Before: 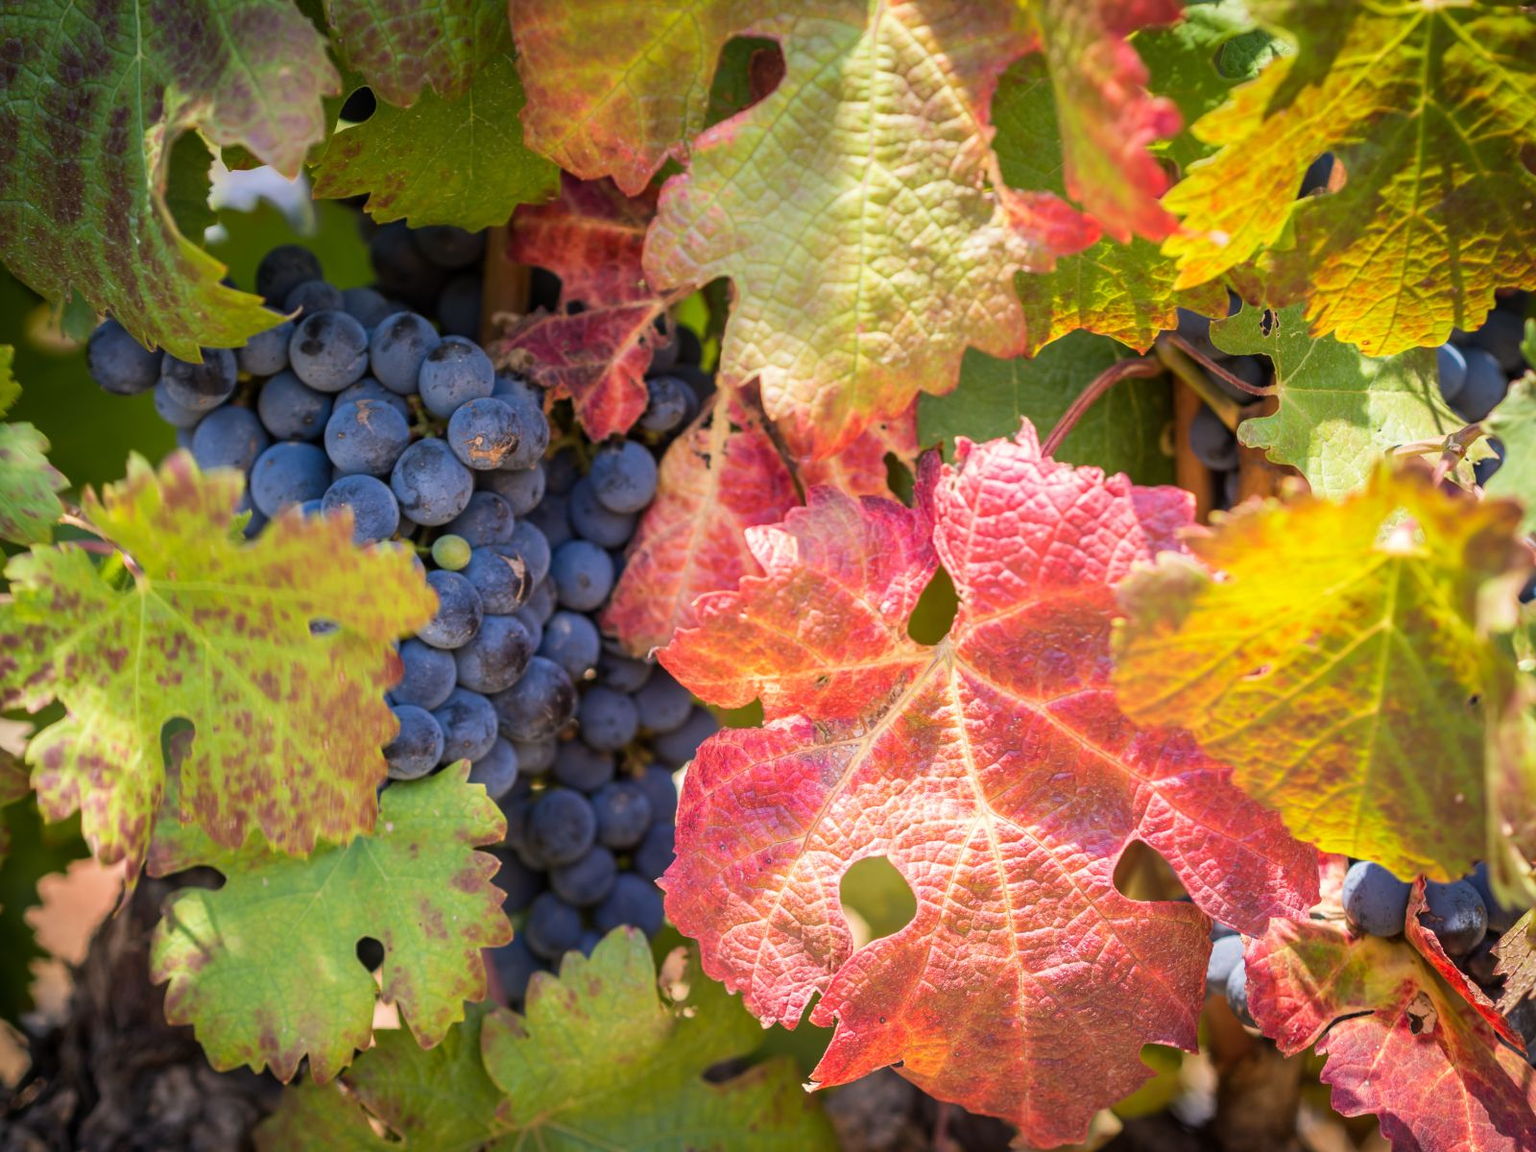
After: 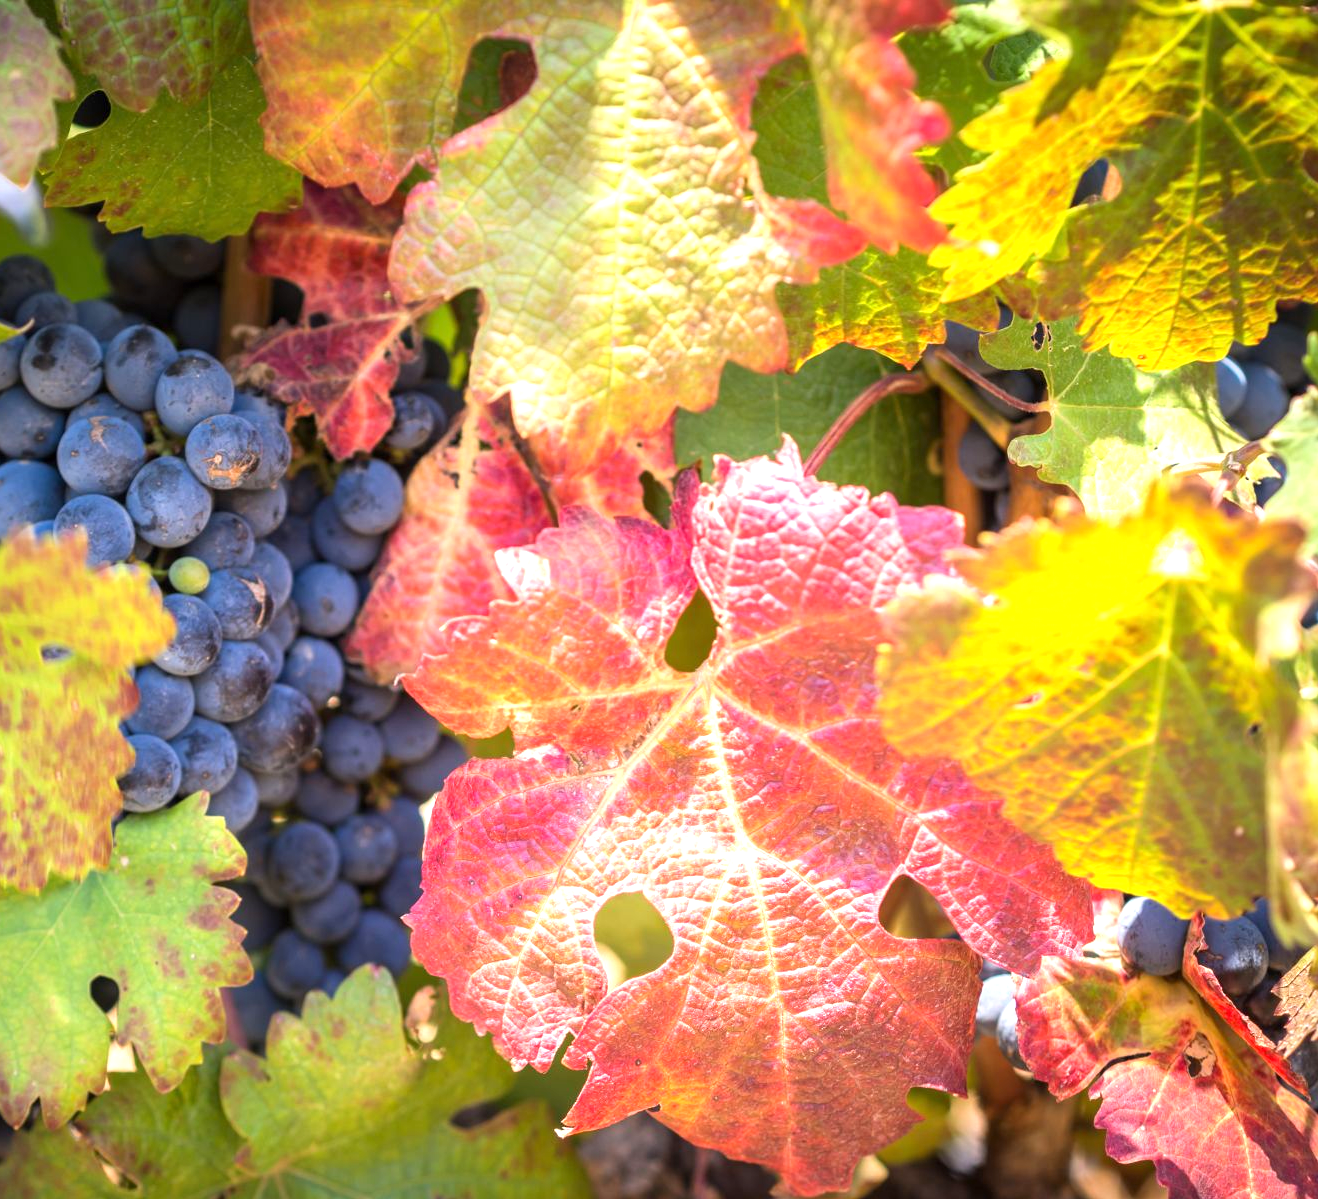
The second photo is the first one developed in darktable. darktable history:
exposure: exposure 0.781 EV, compensate highlight preservation false
crop: left 17.582%, bottom 0.031%
